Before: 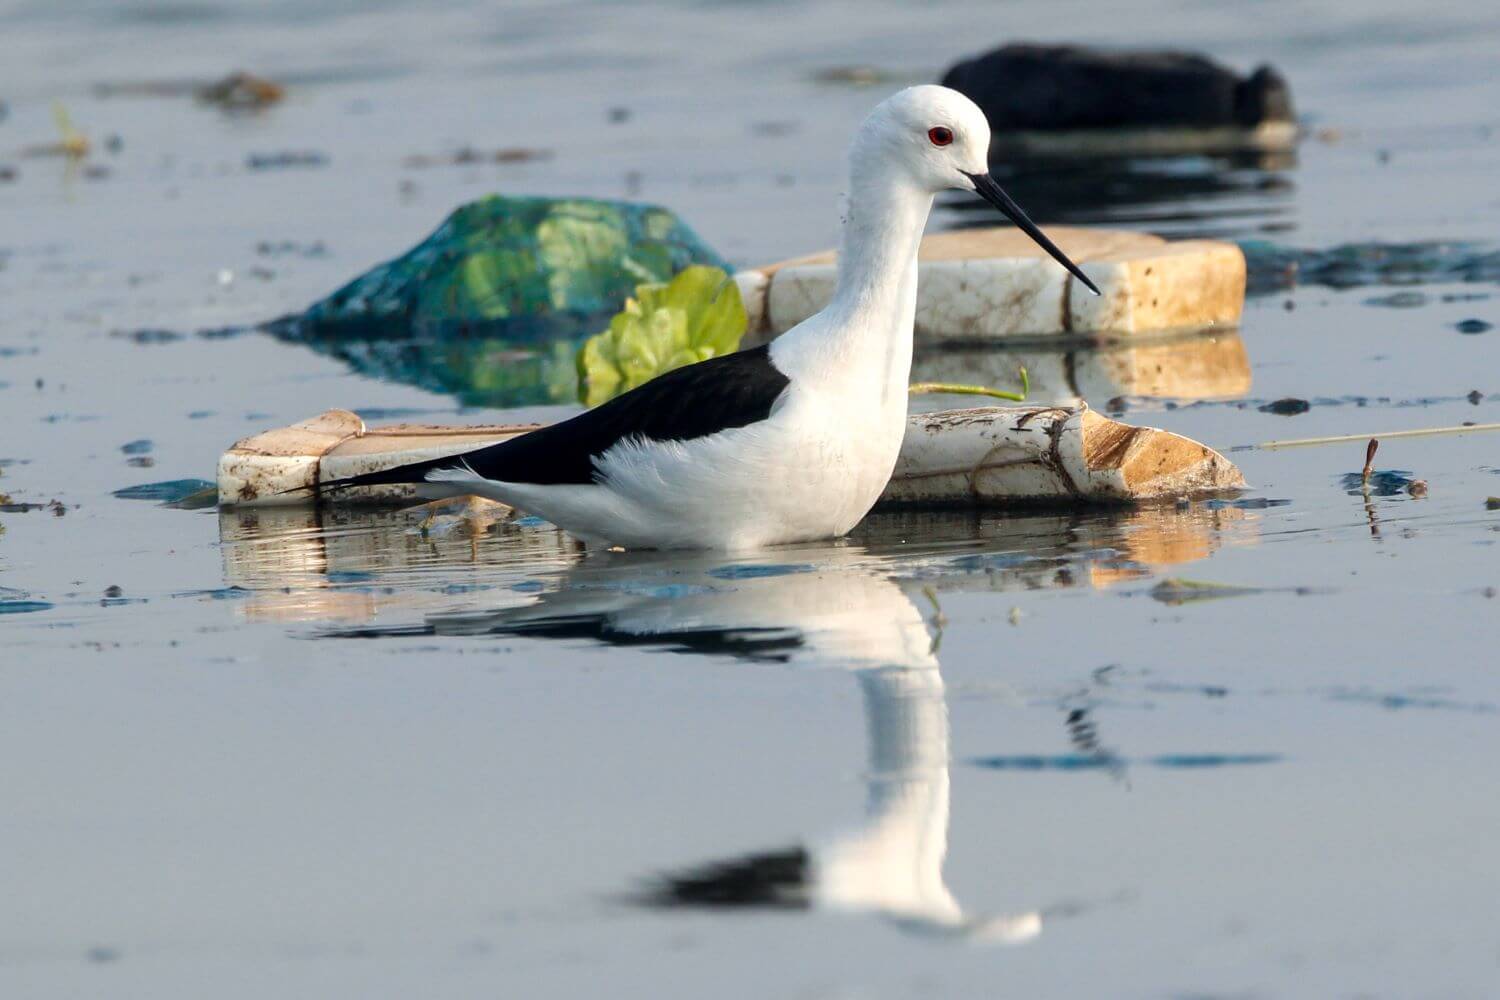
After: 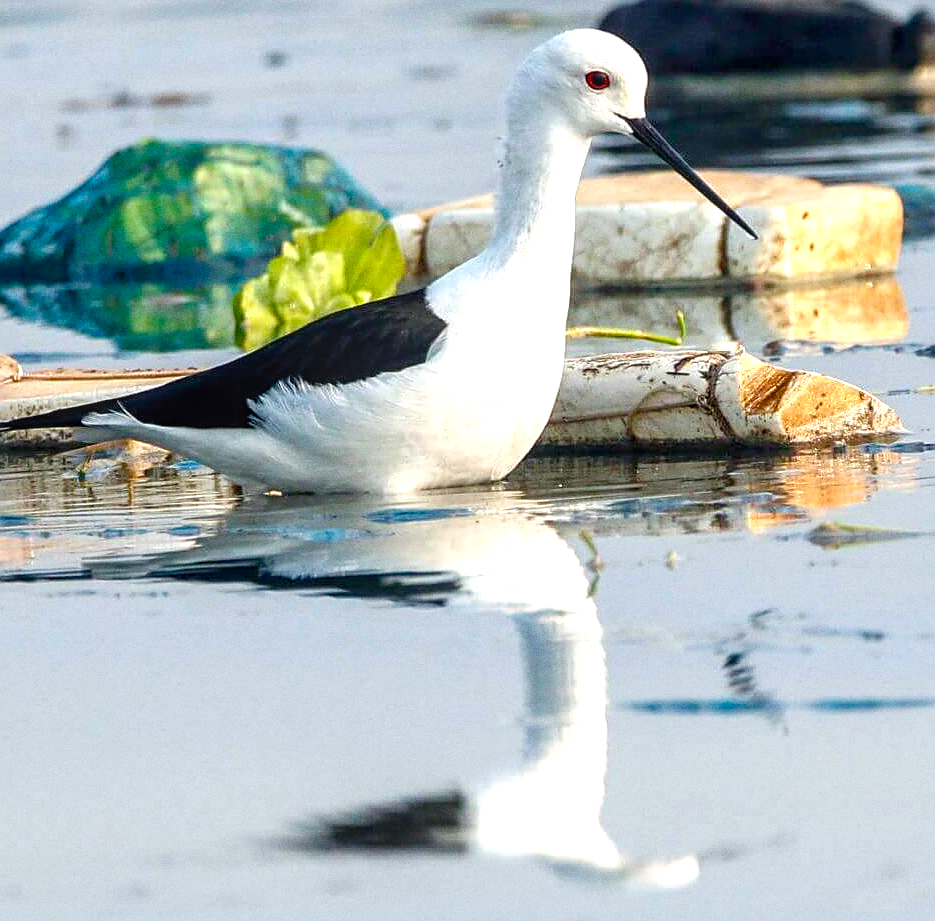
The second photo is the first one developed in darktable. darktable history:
grain: coarseness 0.09 ISO
sharpen: on, module defaults
local contrast: on, module defaults
crop and rotate: left 22.918%, top 5.629%, right 14.711%, bottom 2.247%
exposure: black level correction 0, exposure 0.7 EV, compensate exposure bias true, compensate highlight preservation false
color balance rgb: perceptual saturation grading › global saturation 35%, perceptual saturation grading › highlights -30%, perceptual saturation grading › shadows 35%, perceptual brilliance grading › global brilliance 3%, perceptual brilliance grading › highlights -3%, perceptual brilliance grading › shadows 3%
